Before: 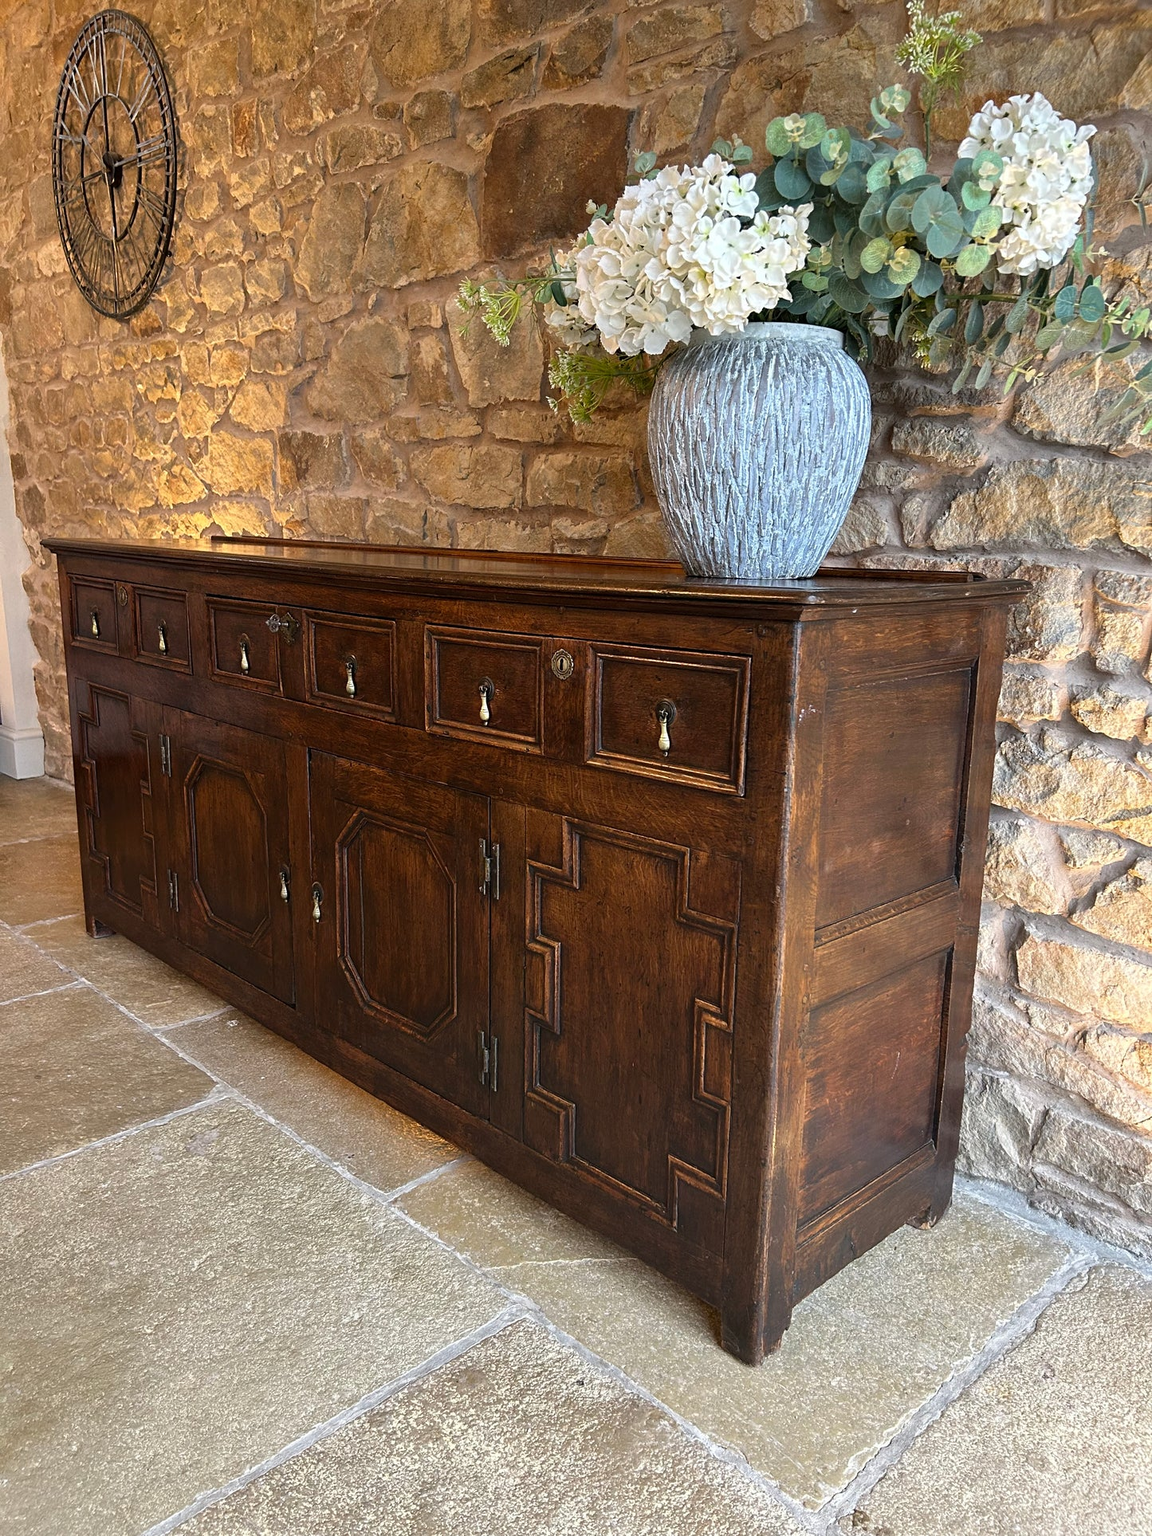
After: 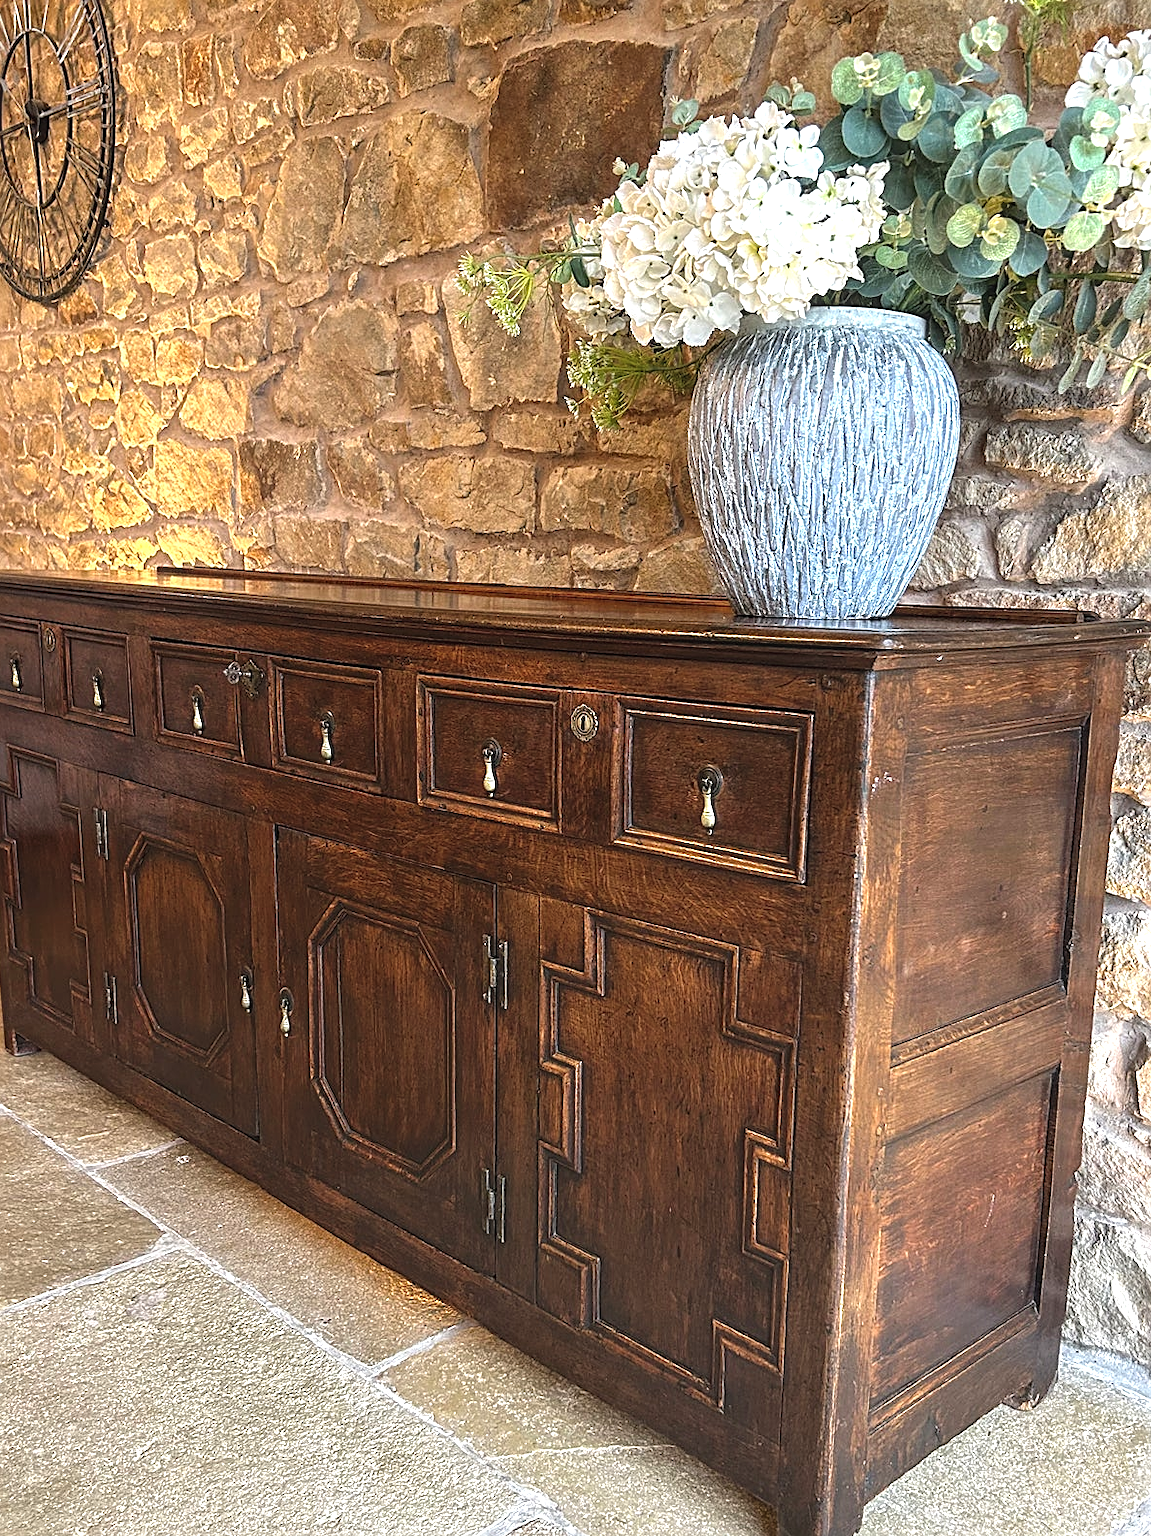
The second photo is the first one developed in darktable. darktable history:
local contrast: on, module defaults
sharpen: on, module defaults
exposure: black level correction -0.005, exposure 0.622 EV, compensate highlight preservation false
crop and rotate: left 7.196%, top 4.574%, right 10.605%, bottom 13.178%
